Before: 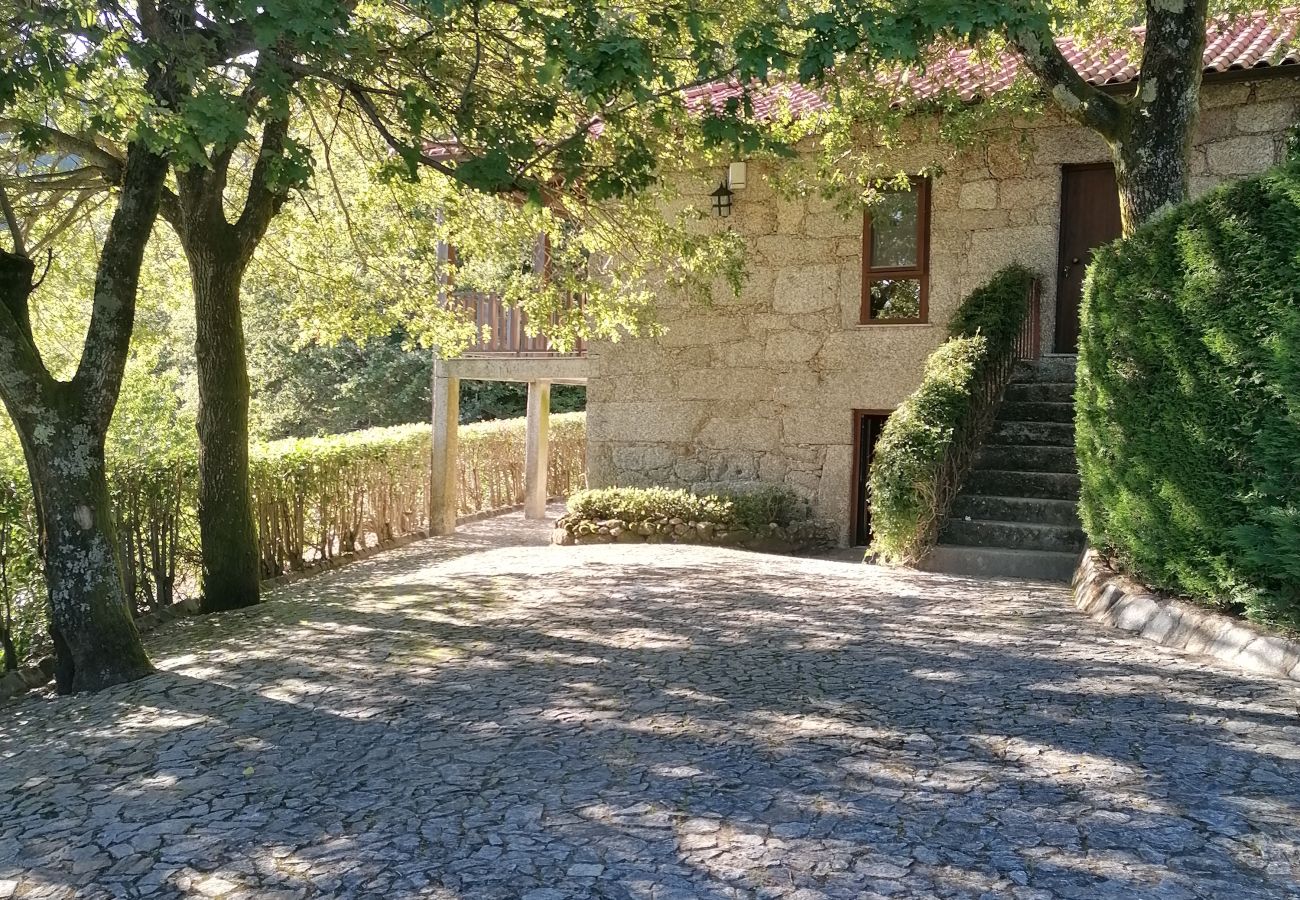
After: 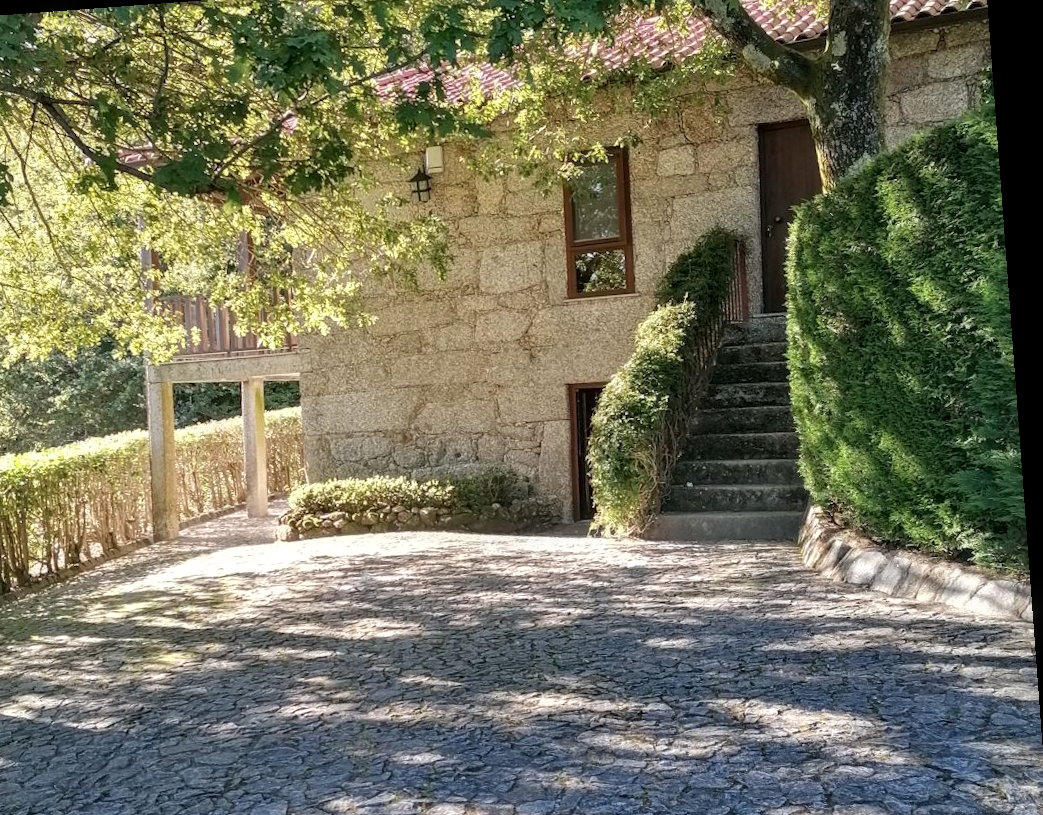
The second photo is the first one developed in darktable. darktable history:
local contrast: on, module defaults
crop: left 23.095%, top 5.827%, bottom 11.854%
rotate and perspective: rotation -4.25°, automatic cropping off
